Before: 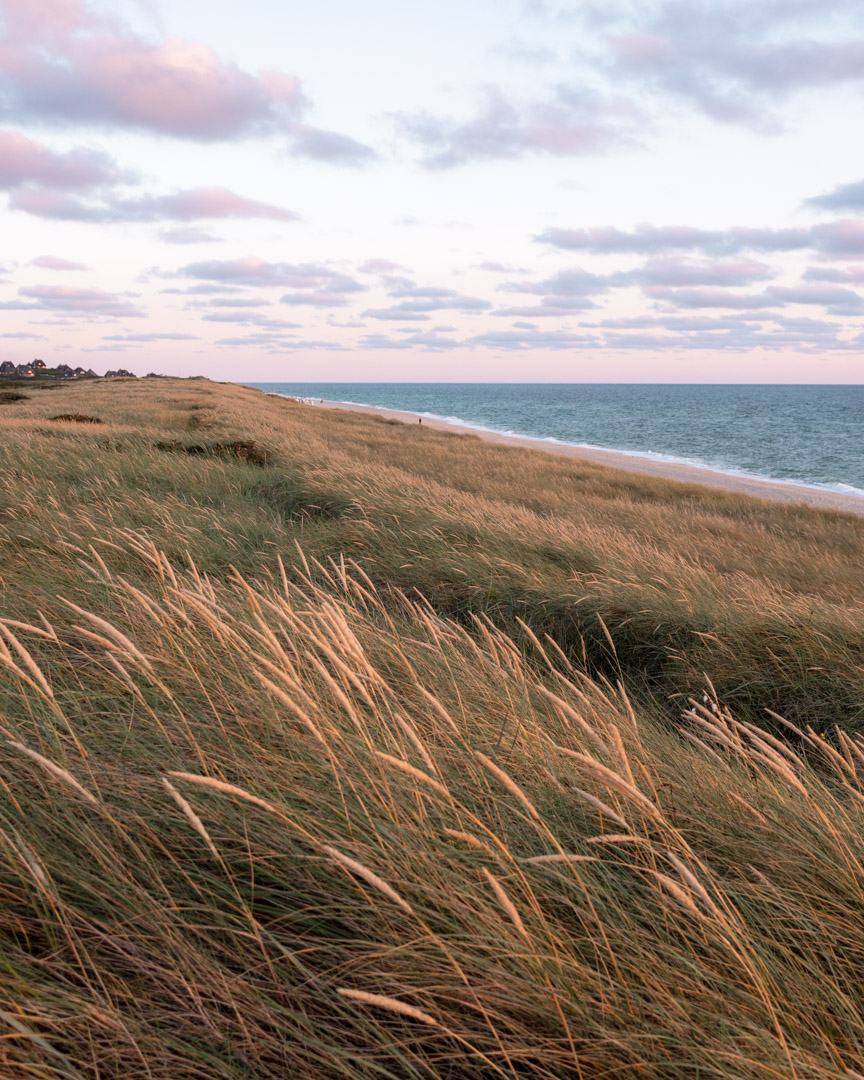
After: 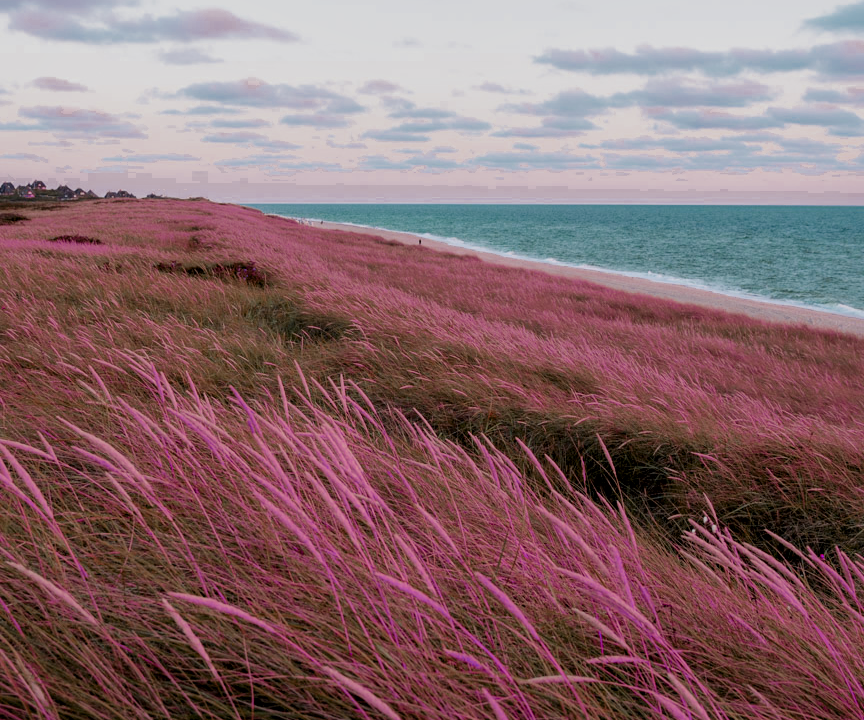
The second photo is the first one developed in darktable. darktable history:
filmic rgb: black relative exposure -7.97 EV, white relative exposure 4.03 EV, threshold 2.97 EV, hardness 4.14, iterations of high-quality reconstruction 0, enable highlight reconstruction true
color zones: curves: ch0 [(0.826, 0.353)]; ch1 [(0.242, 0.647) (0.889, 0.342)]; ch2 [(0.246, 0.089) (0.969, 0.068)]
crop: top 16.607%, bottom 16.724%
local contrast: mode bilateral grid, contrast 20, coarseness 50, detail 132%, midtone range 0.2
